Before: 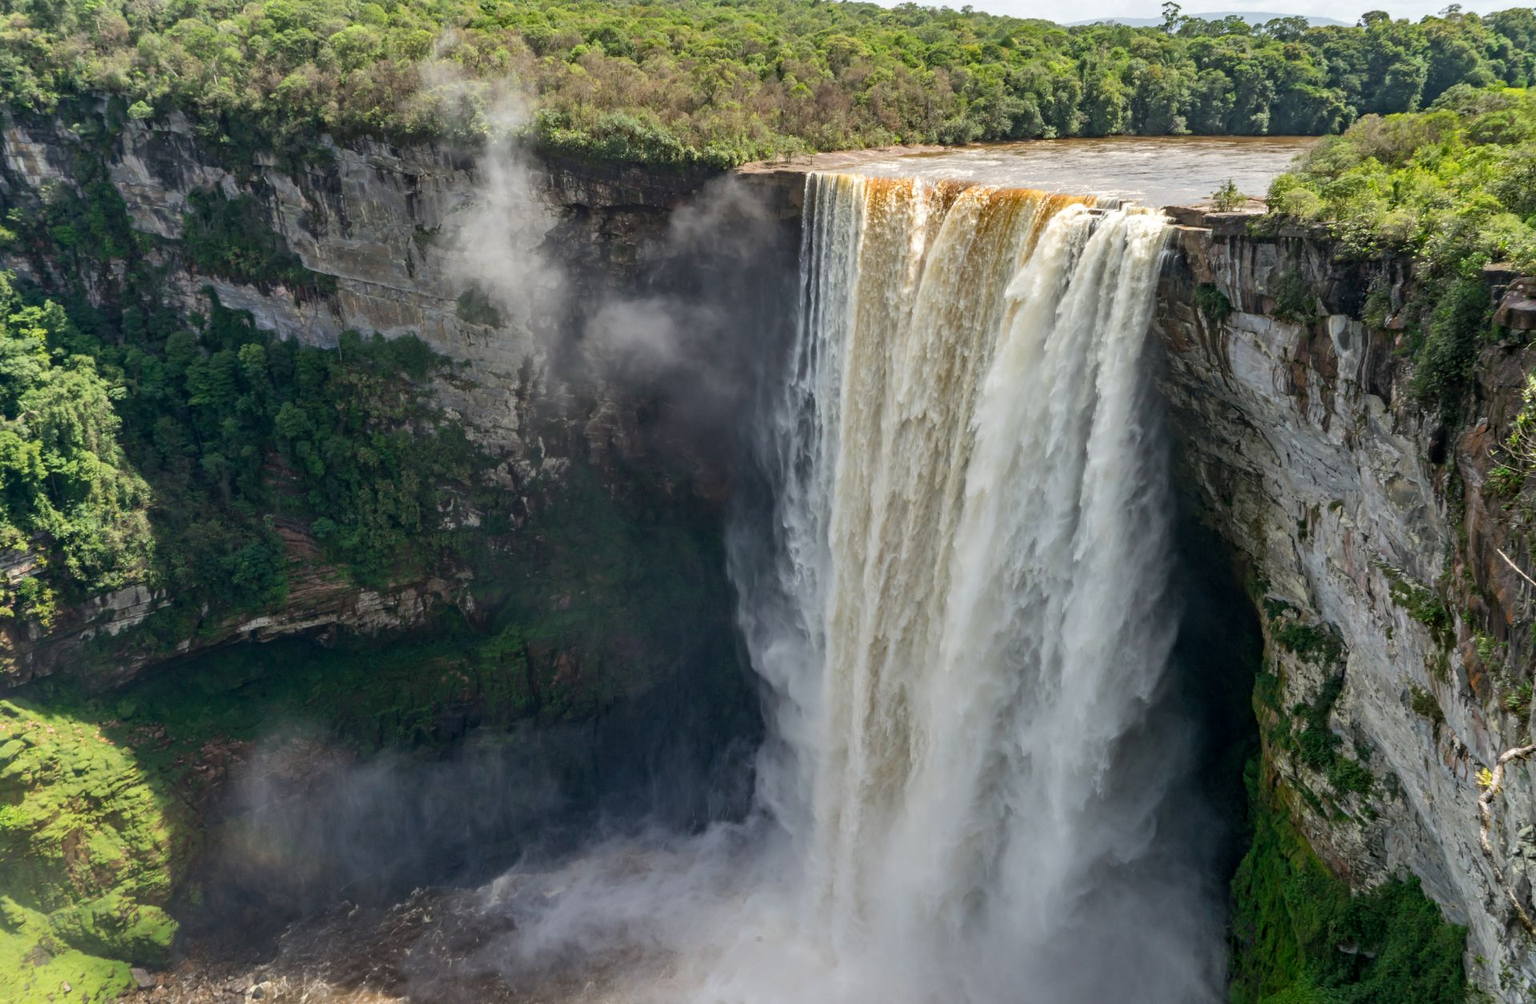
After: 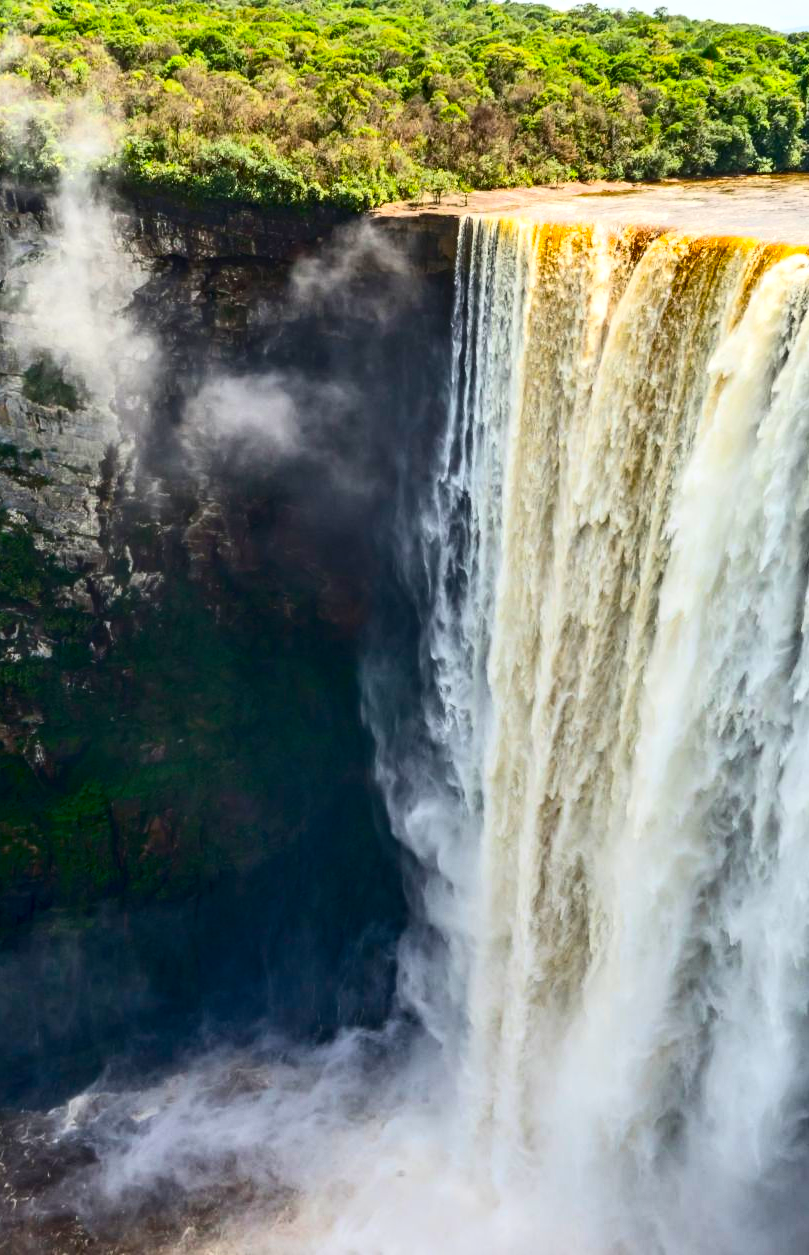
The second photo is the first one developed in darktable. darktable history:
color correction: saturation 1.11
crop: left 28.583%, right 29.231%
contrast brightness saturation: contrast 0.4, brightness 0.1, saturation 0.21
local contrast: on, module defaults
color balance rgb: perceptual saturation grading › global saturation 25%, global vibrance 20%
